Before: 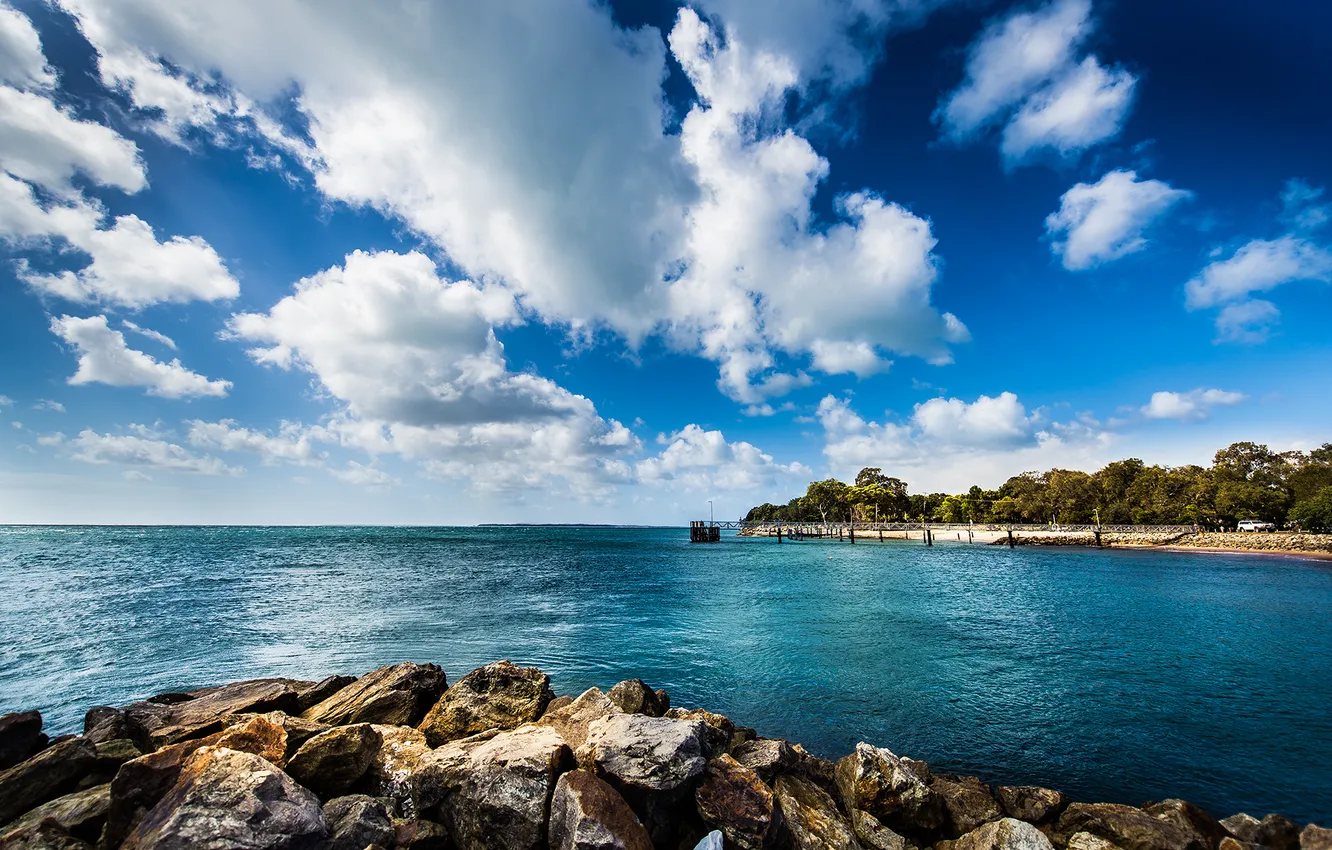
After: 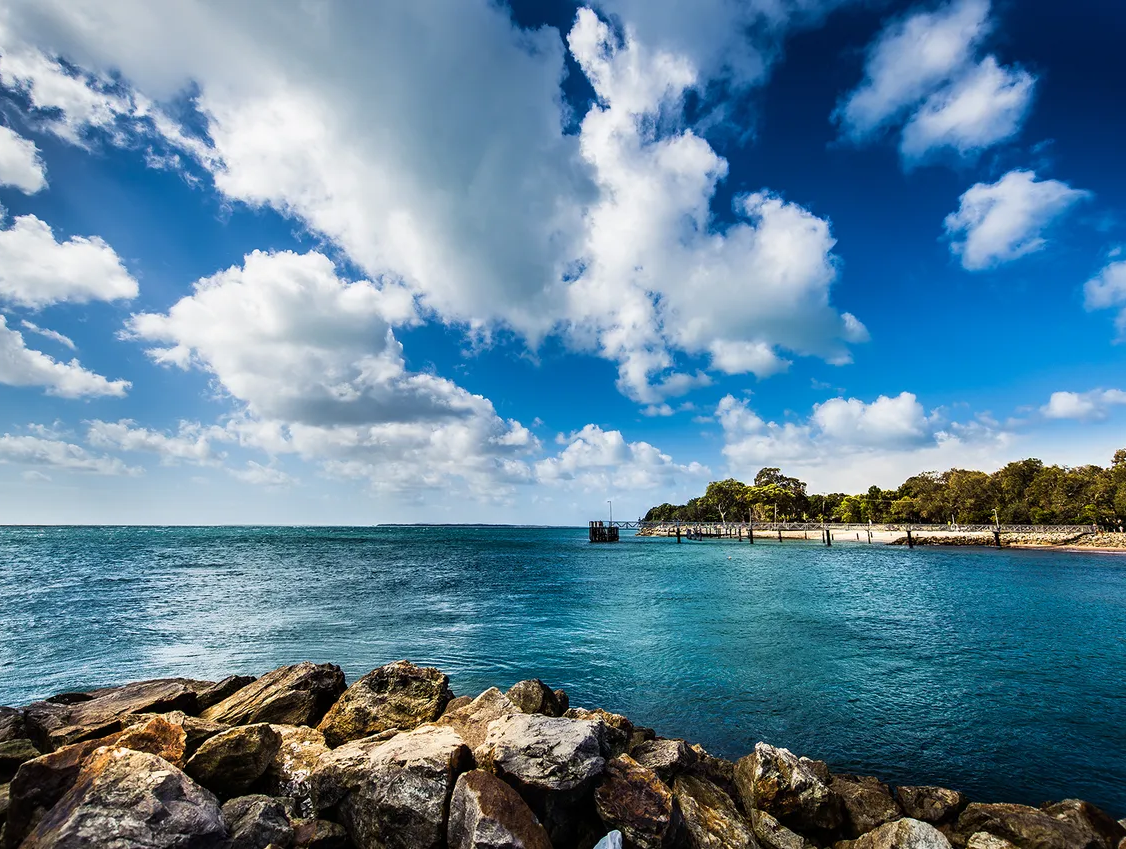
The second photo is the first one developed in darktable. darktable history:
crop: left 7.639%, right 7.823%
